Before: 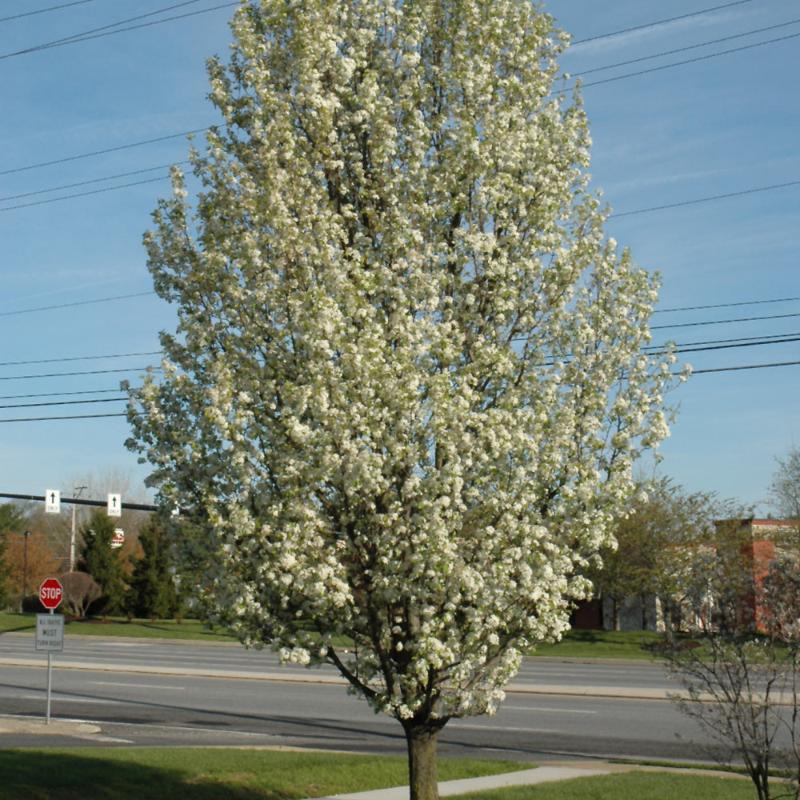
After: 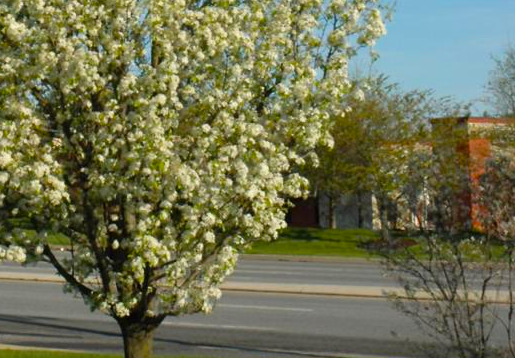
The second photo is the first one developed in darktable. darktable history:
crop and rotate: left 35.597%, top 50.323%, bottom 4.852%
color balance rgb: perceptual saturation grading › global saturation 51.234%
